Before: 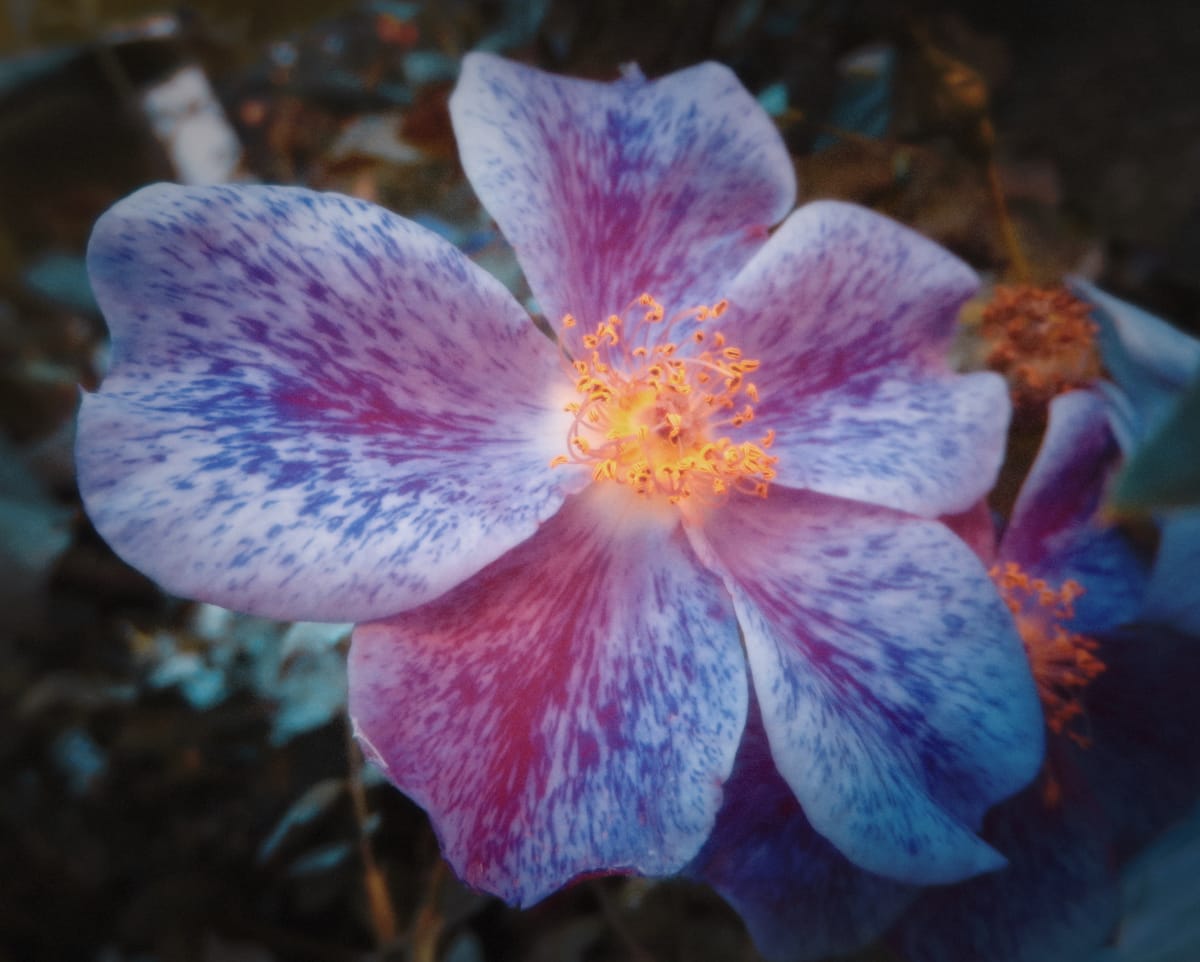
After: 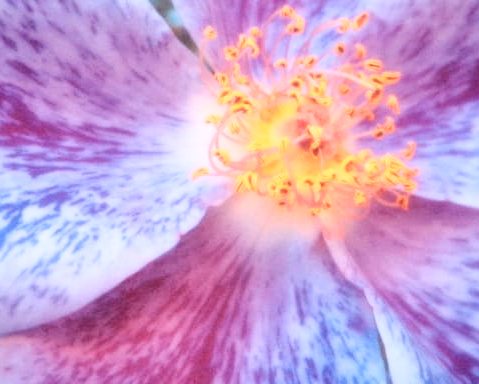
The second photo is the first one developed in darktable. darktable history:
local contrast: mode bilateral grid, contrast 20, coarseness 50, detail 120%, midtone range 0.2
crop: left 30%, top 30%, right 30%, bottom 30%
white balance: red 0.974, blue 1.044
base curve: curves: ch0 [(0, 0) (0.028, 0.03) (0.121, 0.232) (0.46, 0.748) (0.859, 0.968) (1, 1)]
